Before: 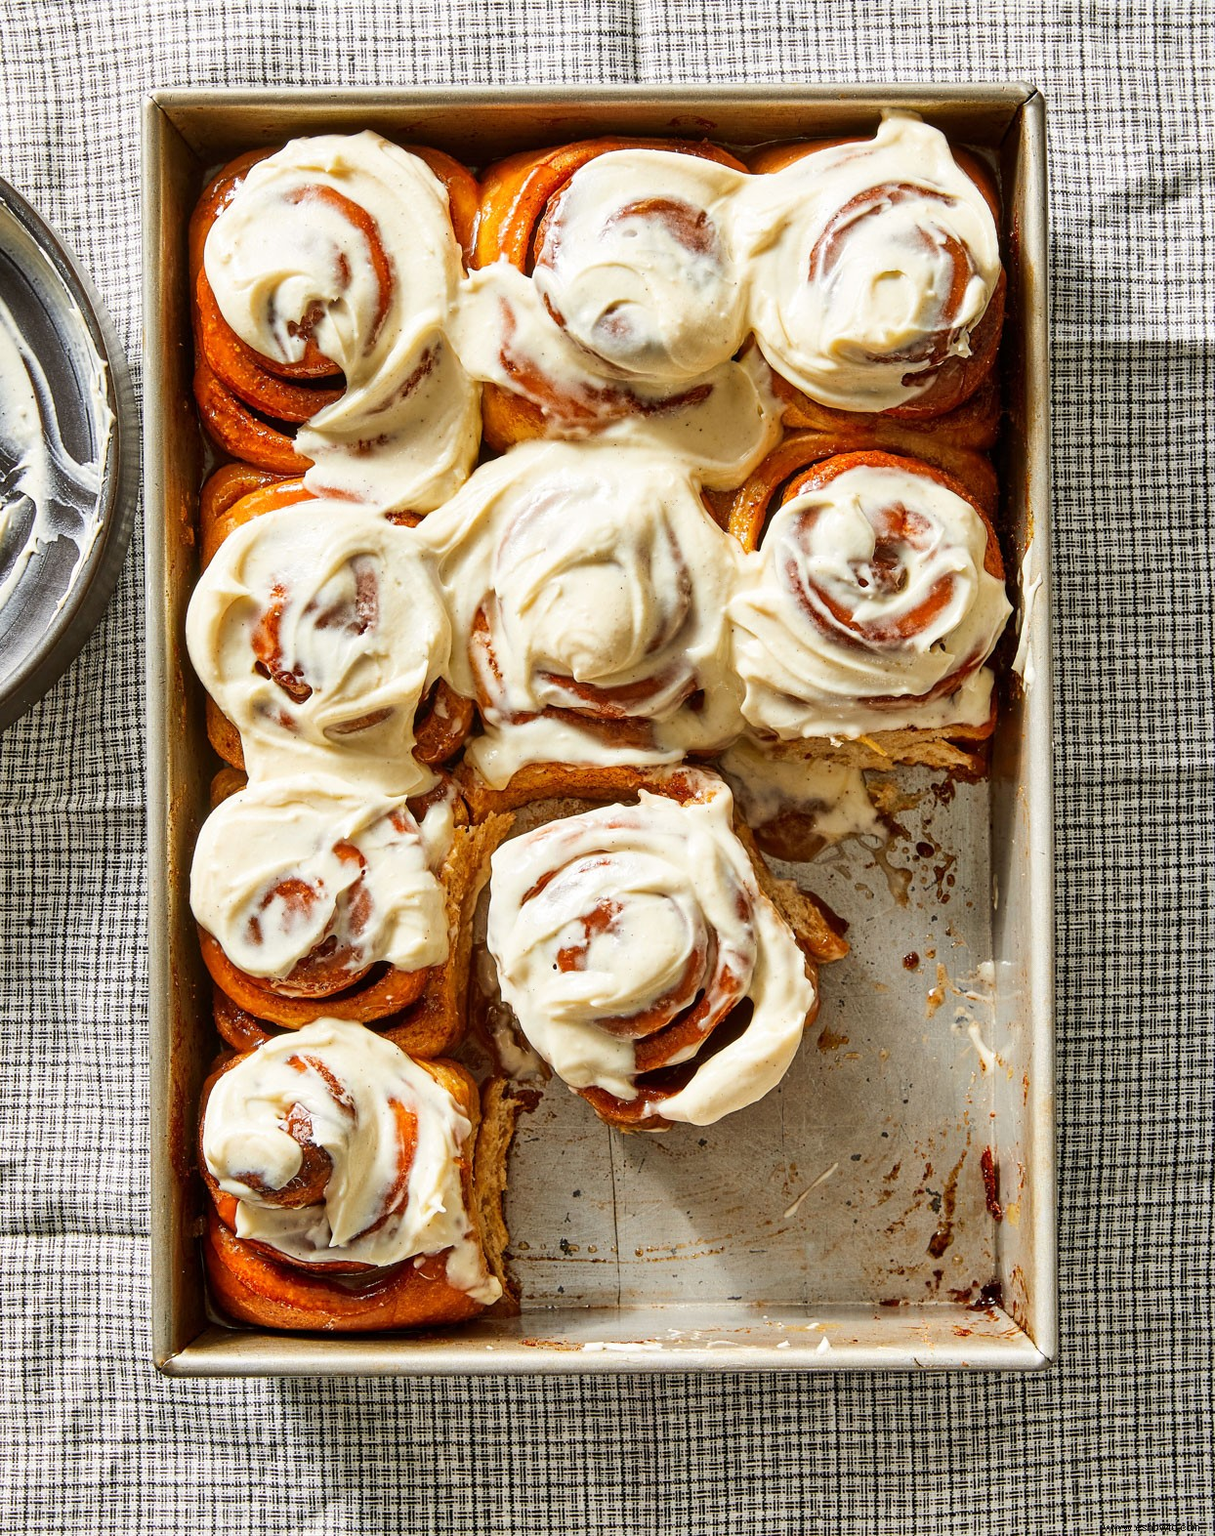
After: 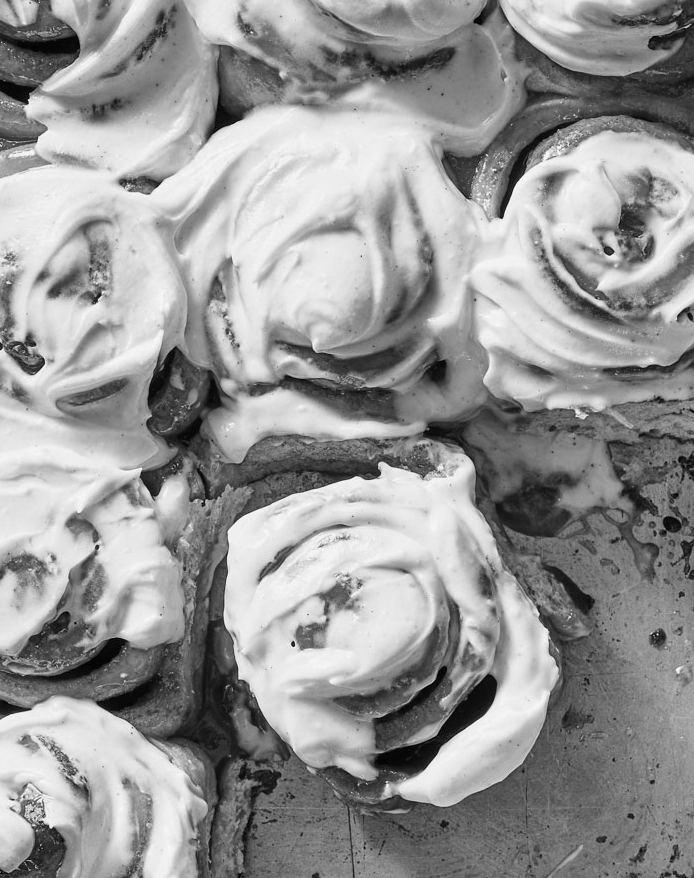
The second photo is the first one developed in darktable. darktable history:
monochrome: a 30.25, b 92.03
crop and rotate: left 22.13%, top 22.054%, right 22.026%, bottom 22.102%
